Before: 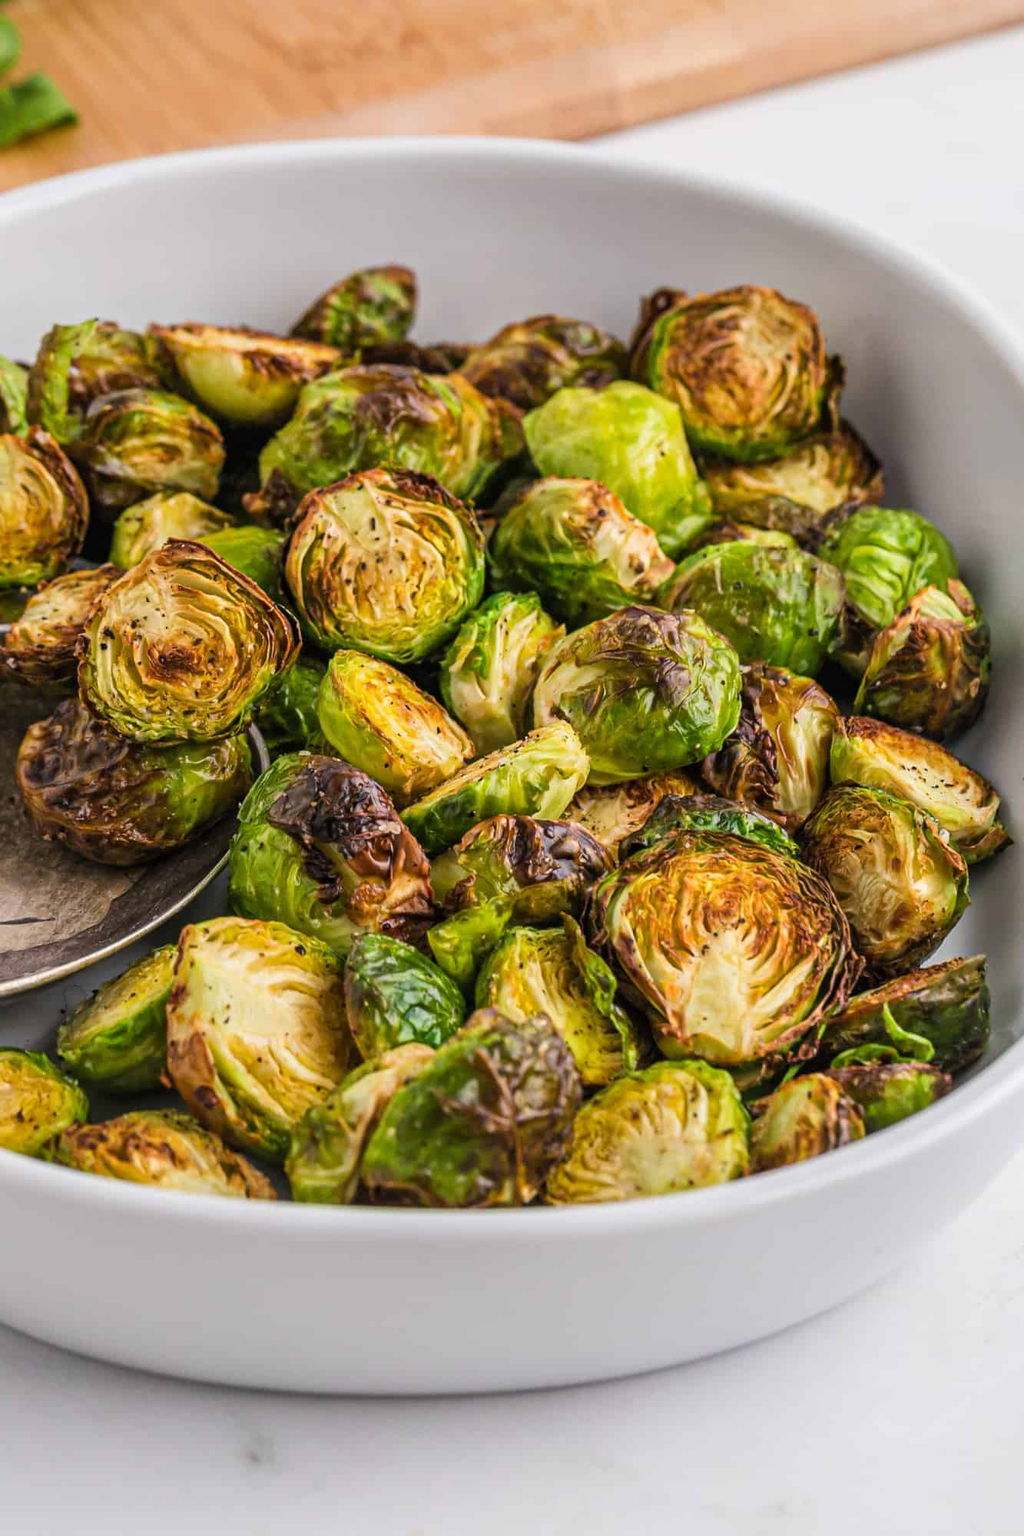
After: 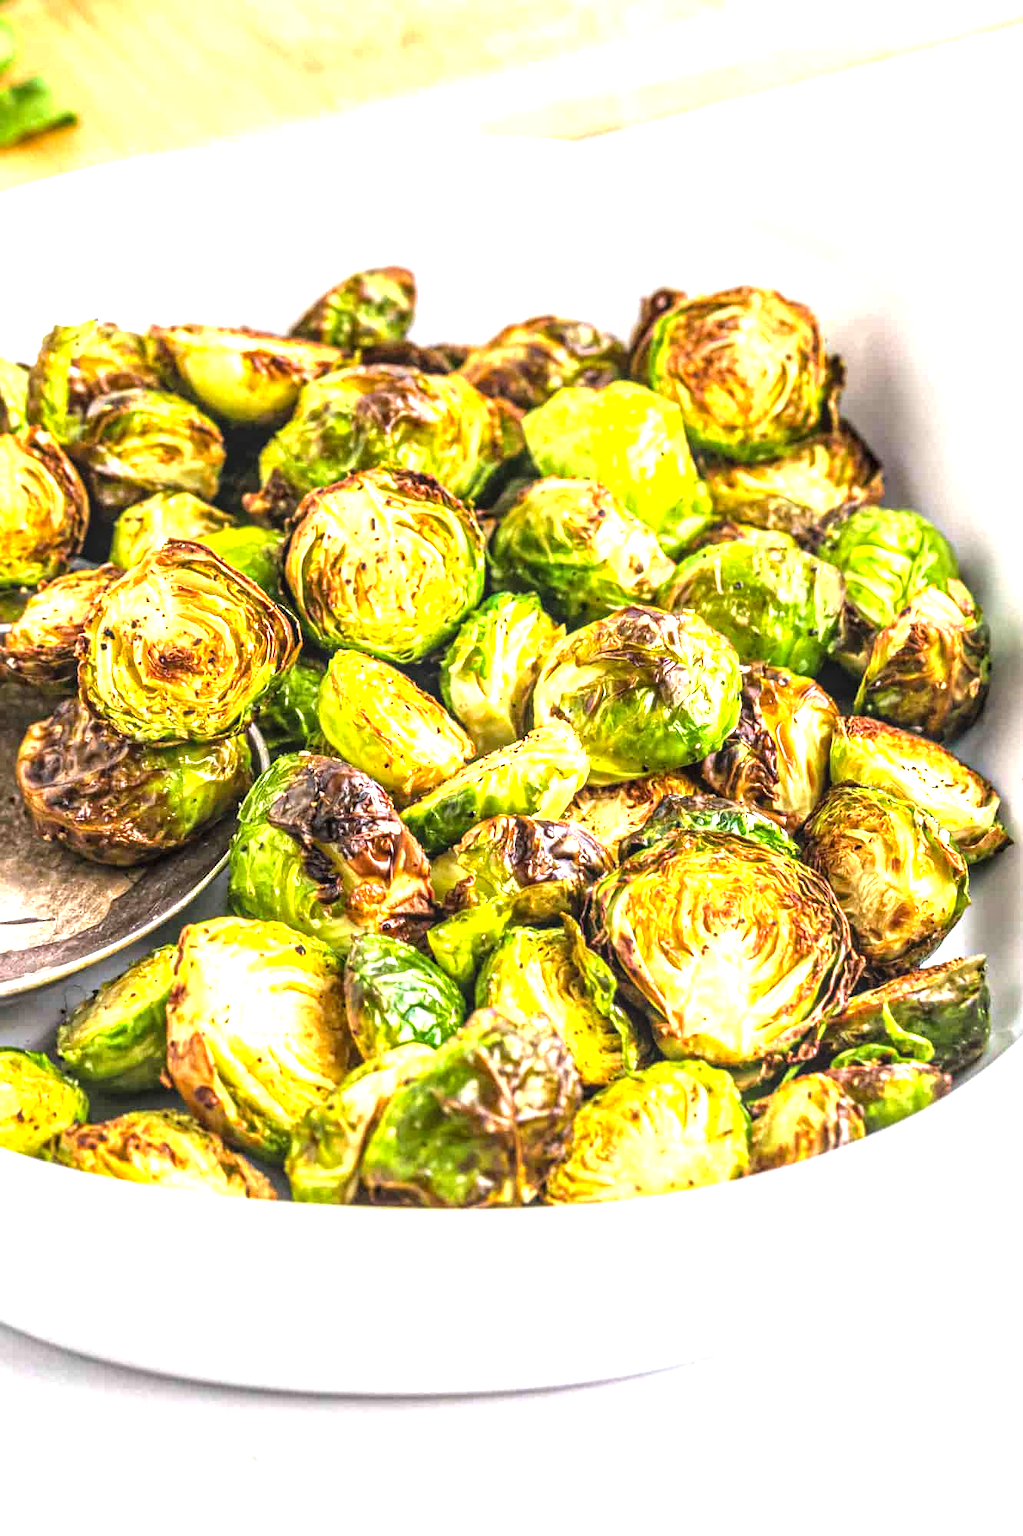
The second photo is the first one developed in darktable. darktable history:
local contrast: on, module defaults
exposure: exposure 0.699 EV, compensate highlight preservation false
levels: levels [0, 0.374, 0.749]
